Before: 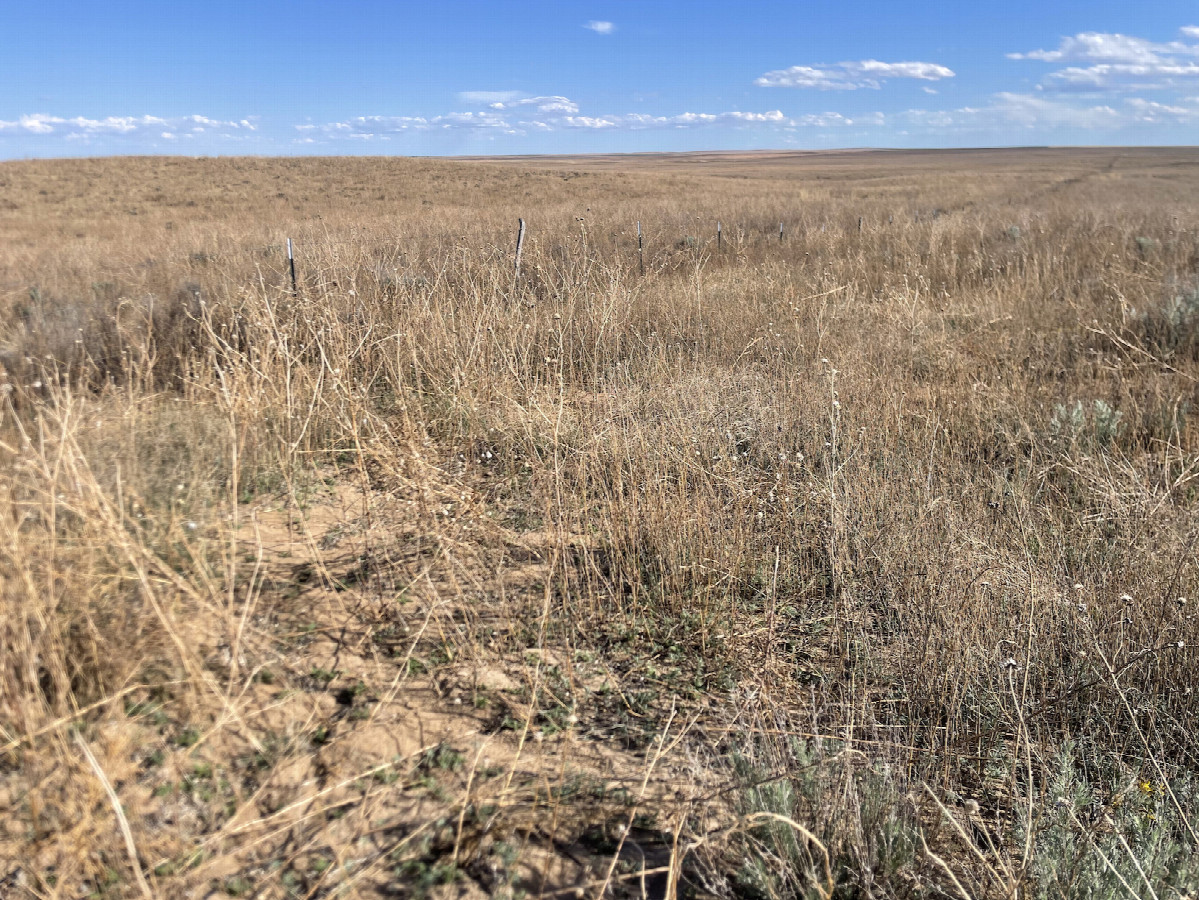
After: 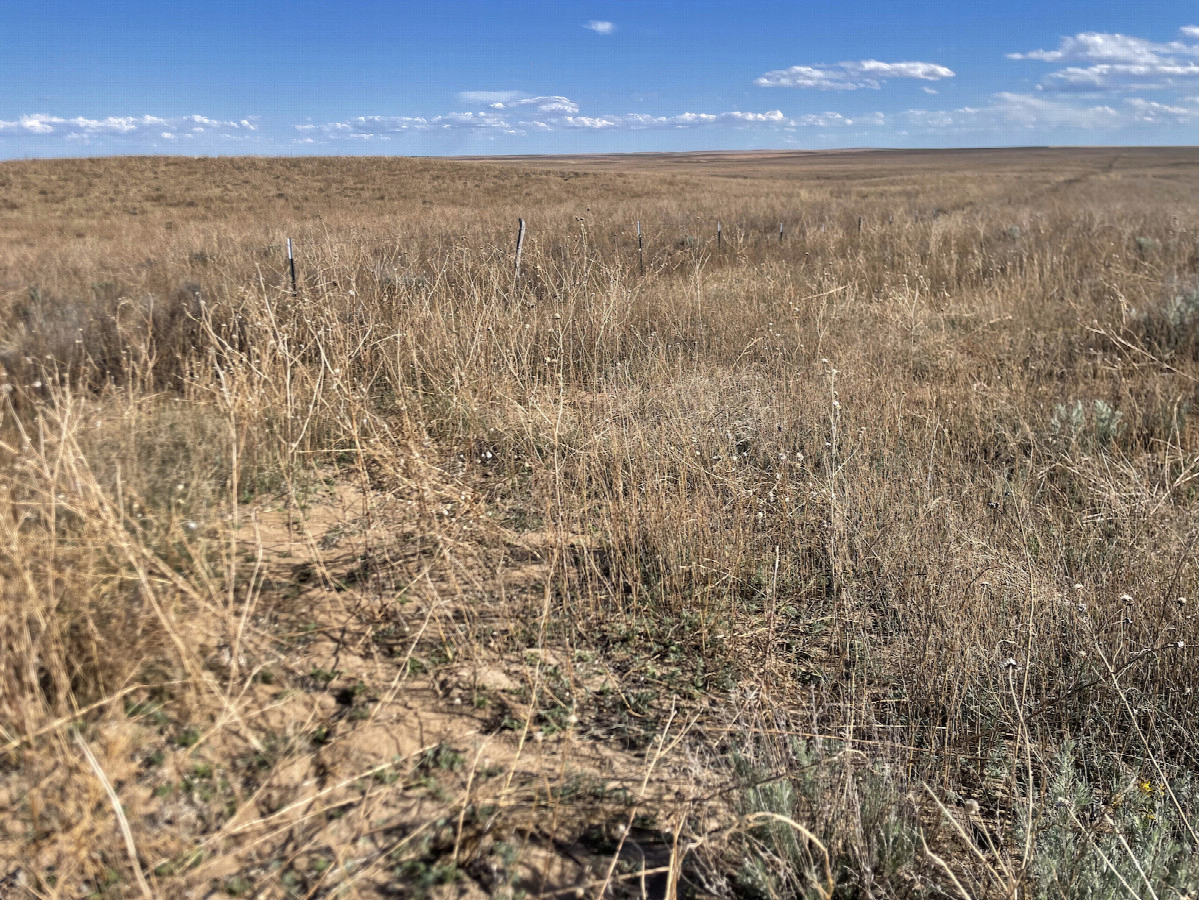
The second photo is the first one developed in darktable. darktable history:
levels: levels [0, 0.51, 1]
shadows and highlights: radius 107.66, shadows 41.2, highlights -72.04, low approximation 0.01, soften with gaussian
